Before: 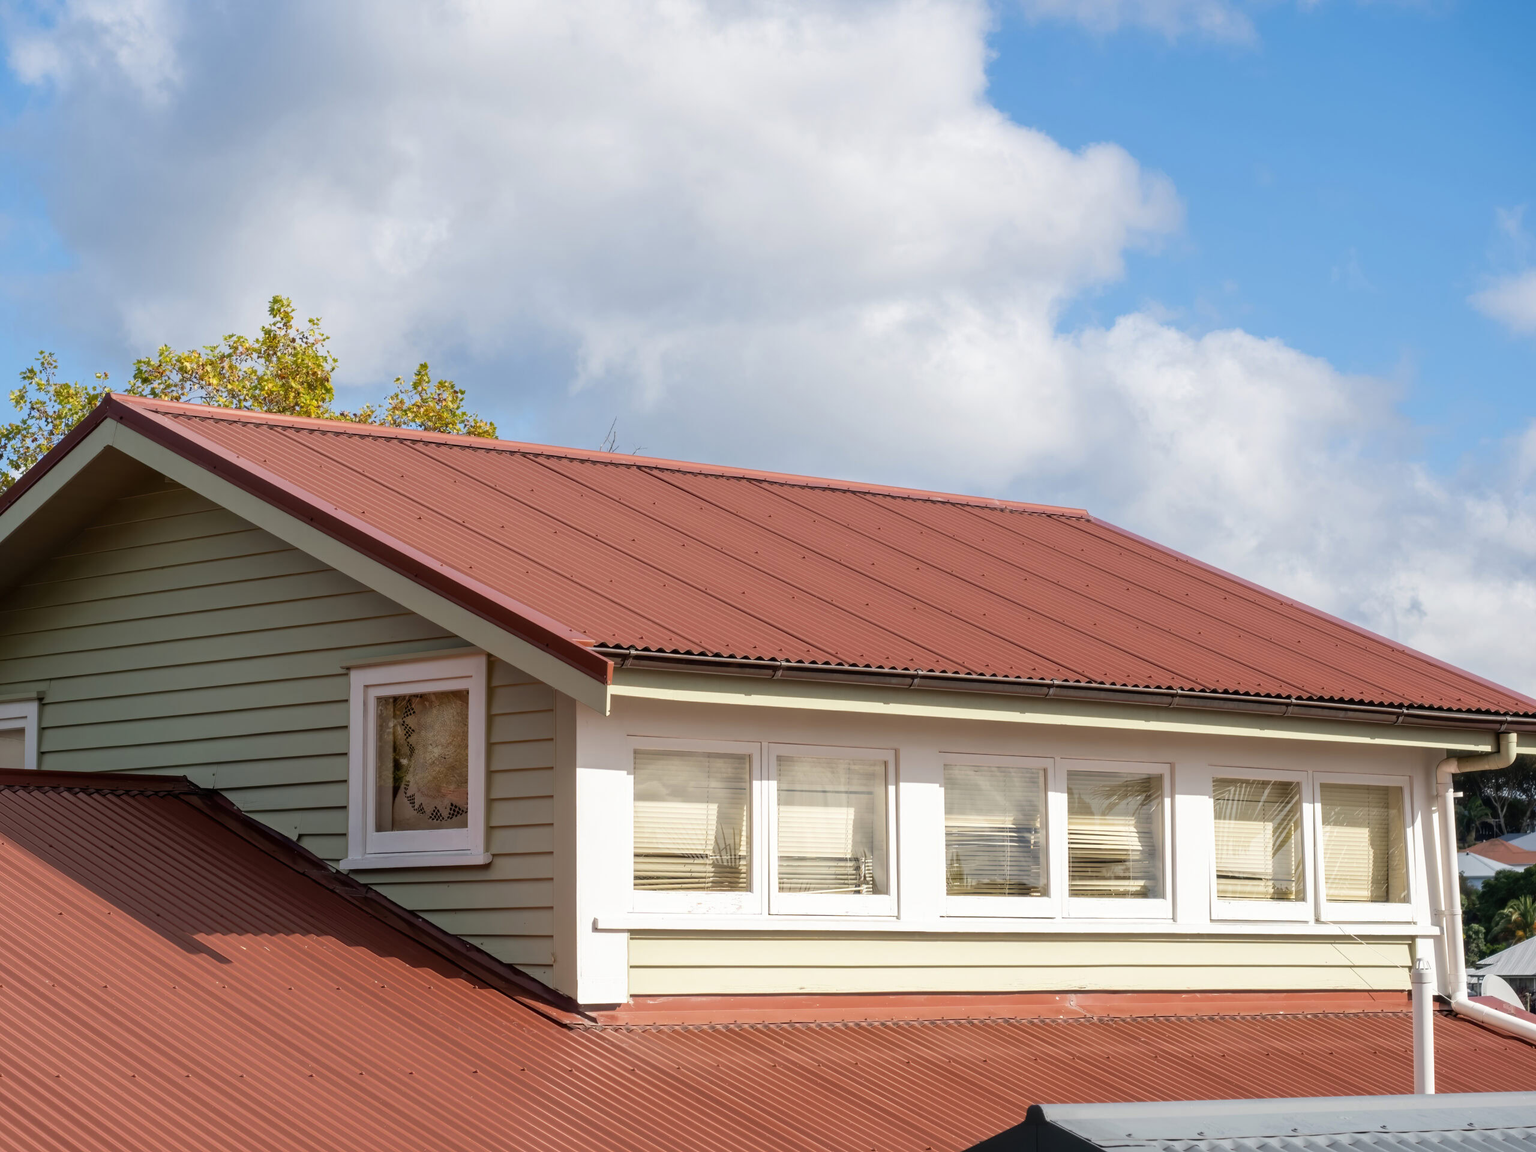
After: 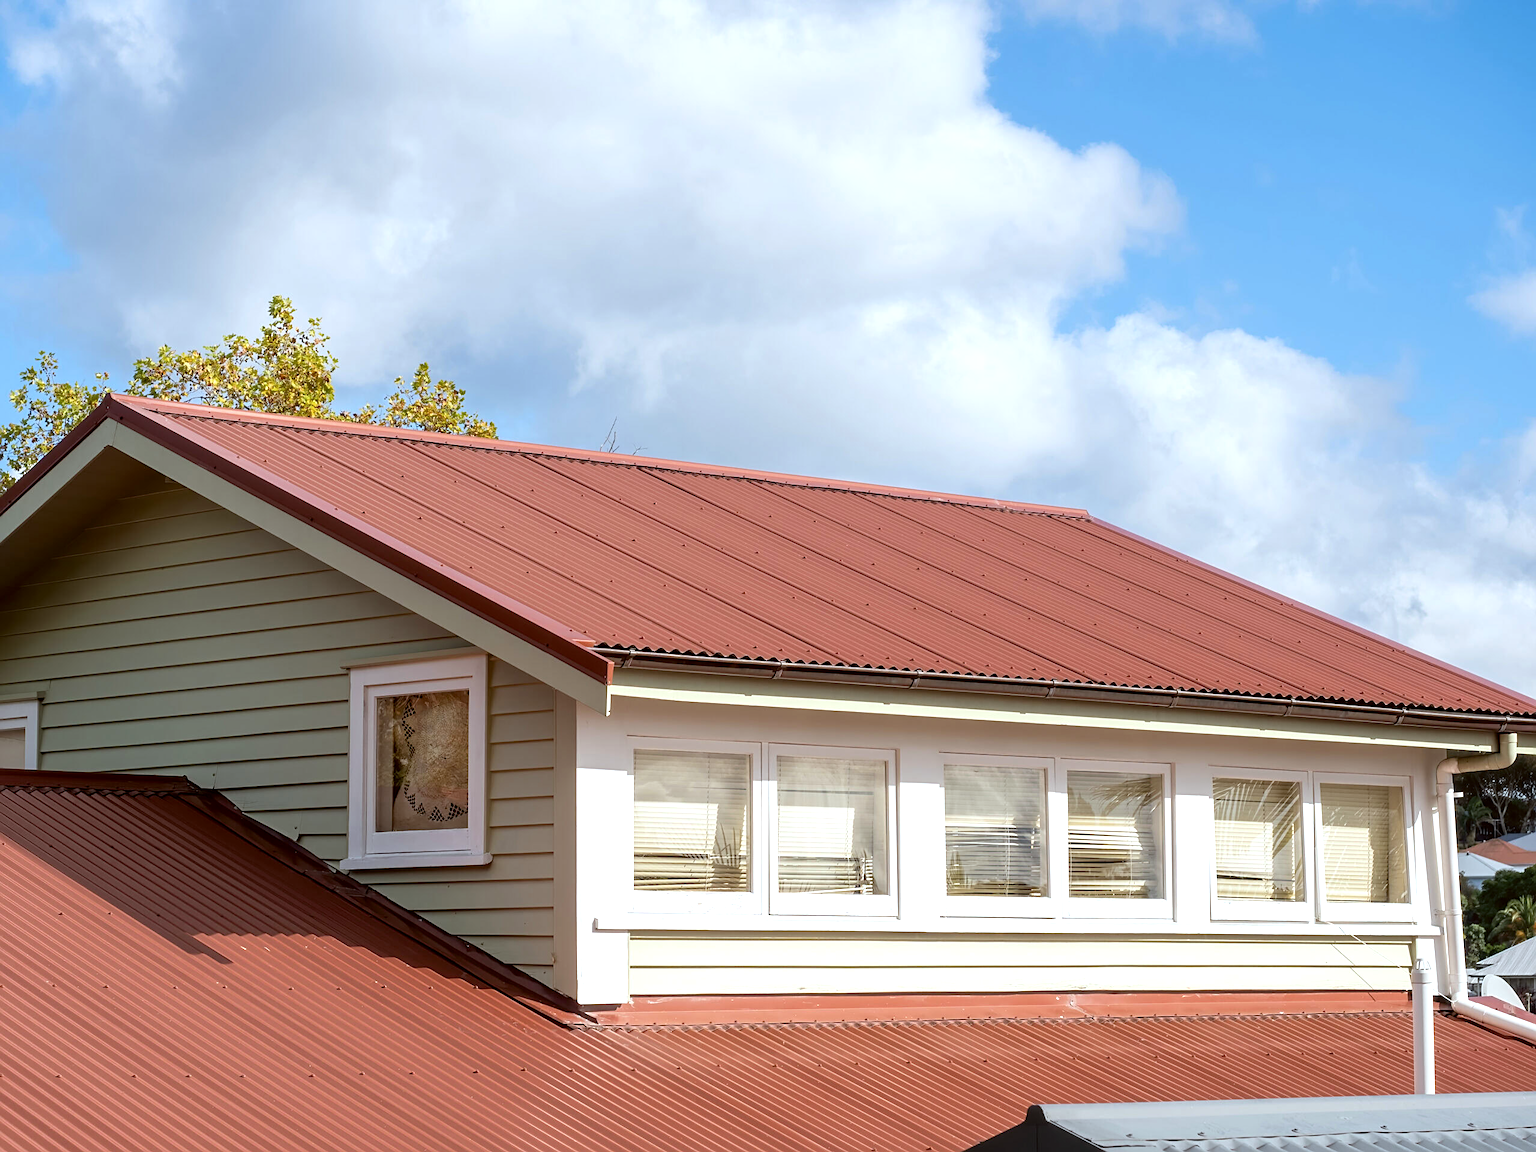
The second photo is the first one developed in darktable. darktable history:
sharpen: on, module defaults
color correction: highlights a* -3.12, highlights b* -6.71, shadows a* 3.27, shadows b* 5.64
exposure: black level correction 0.001, exposure 0.299 EV, compensate exposure bias true, compensate highlight preservation false
